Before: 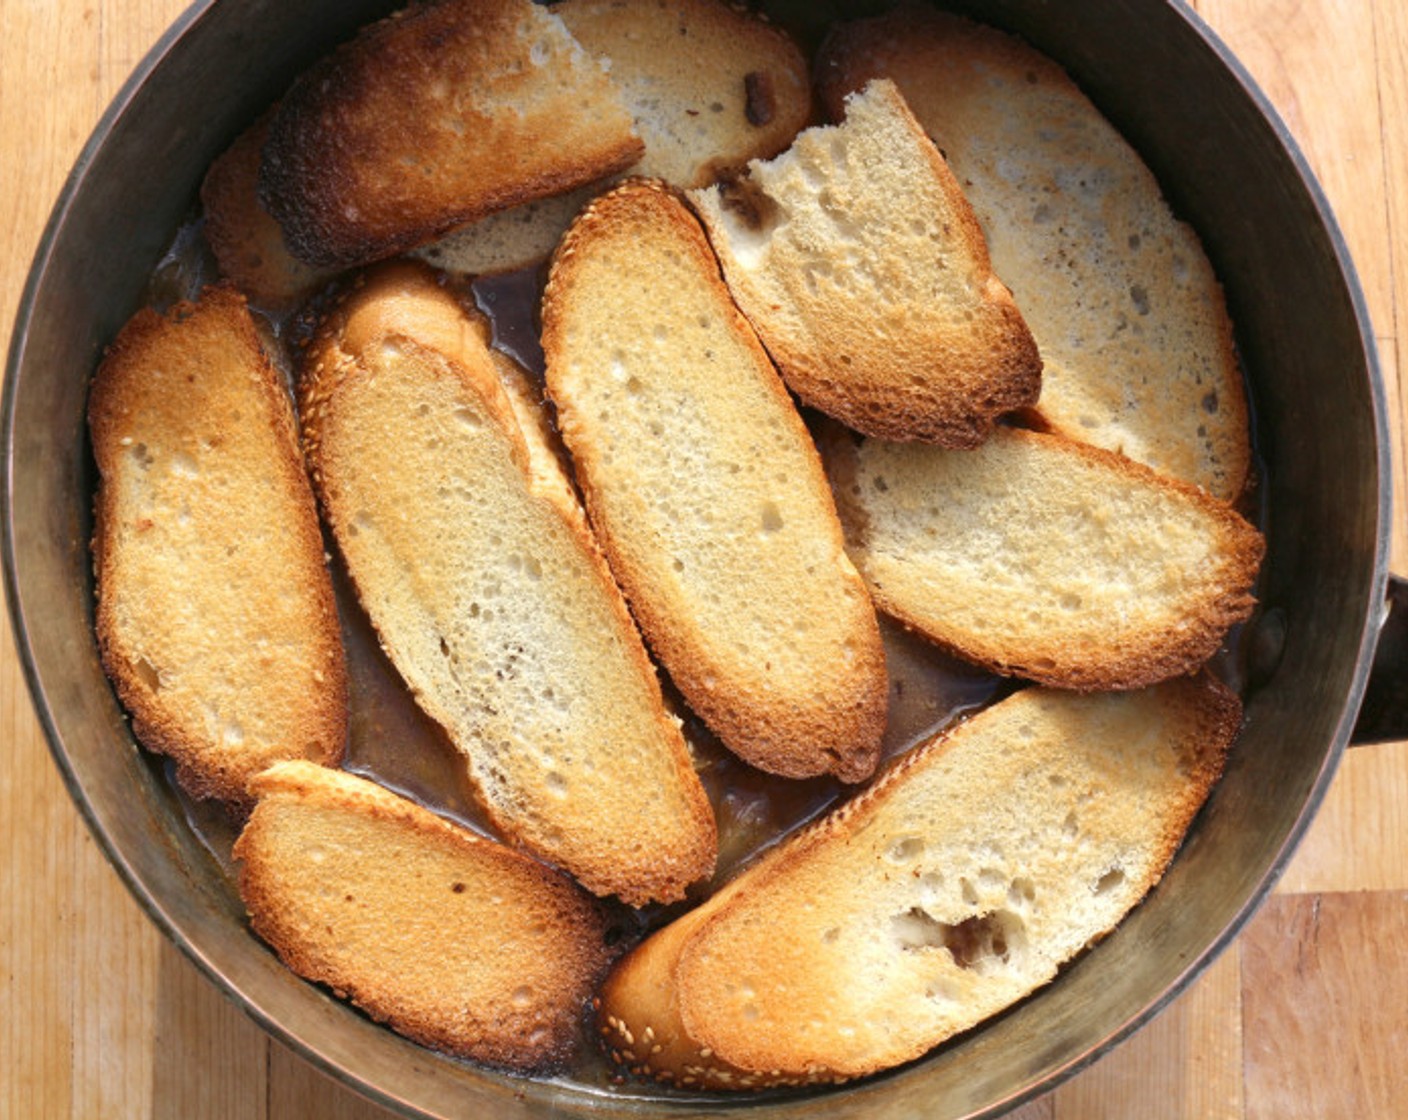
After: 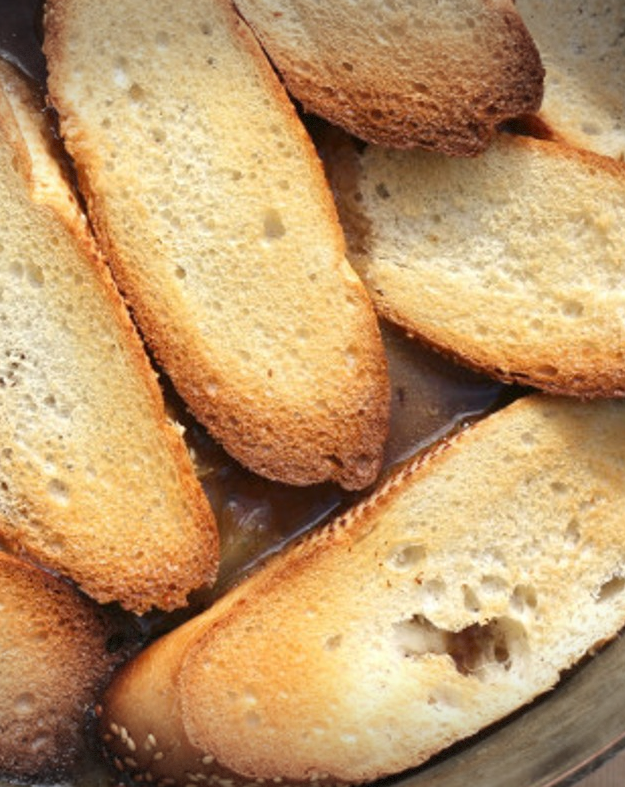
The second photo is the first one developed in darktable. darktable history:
rgb levels: preserve colors max RGB
crop: left 35.432%, top 26.233%, right 20.145%, bottom 3.432%
vignetting: fall-off start 100%, brightness -0.406, saturation -0.3, width/height ratio 1.324, dithering 8-bit output, unbound false
